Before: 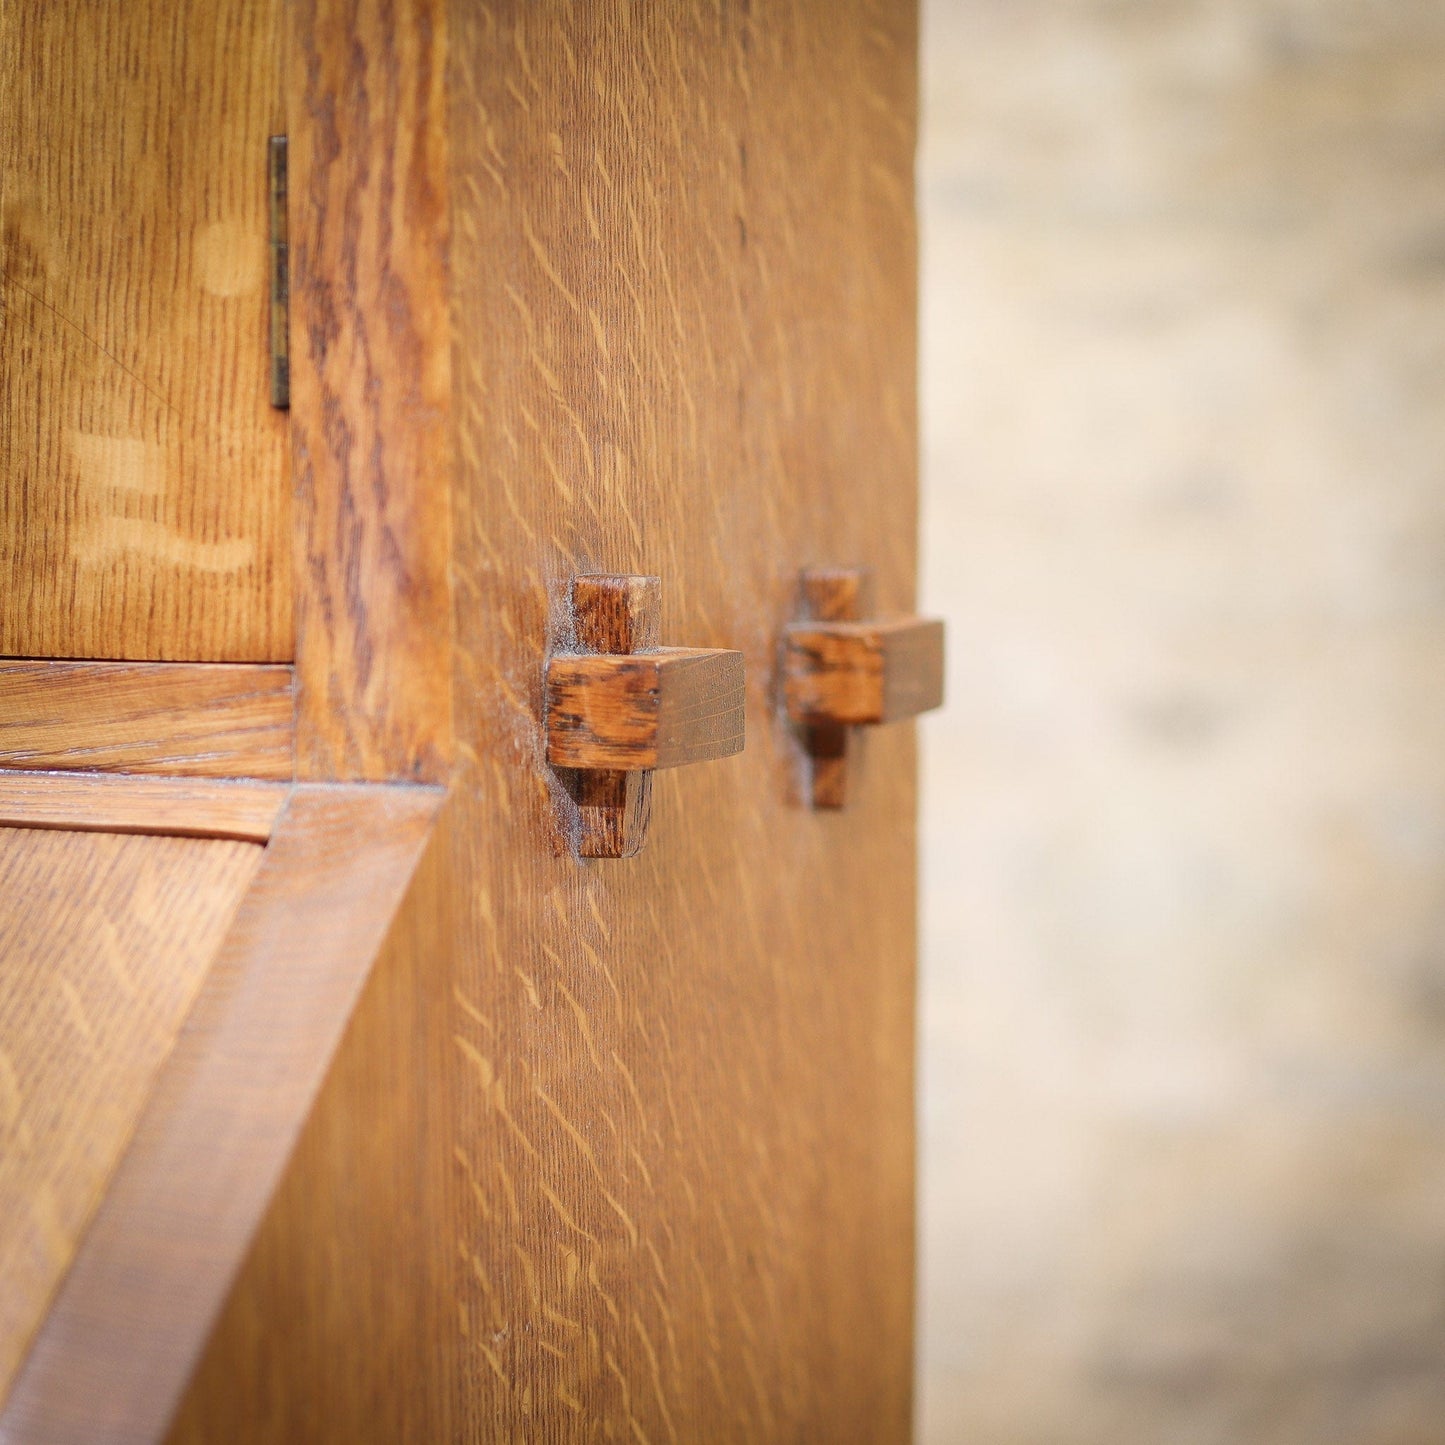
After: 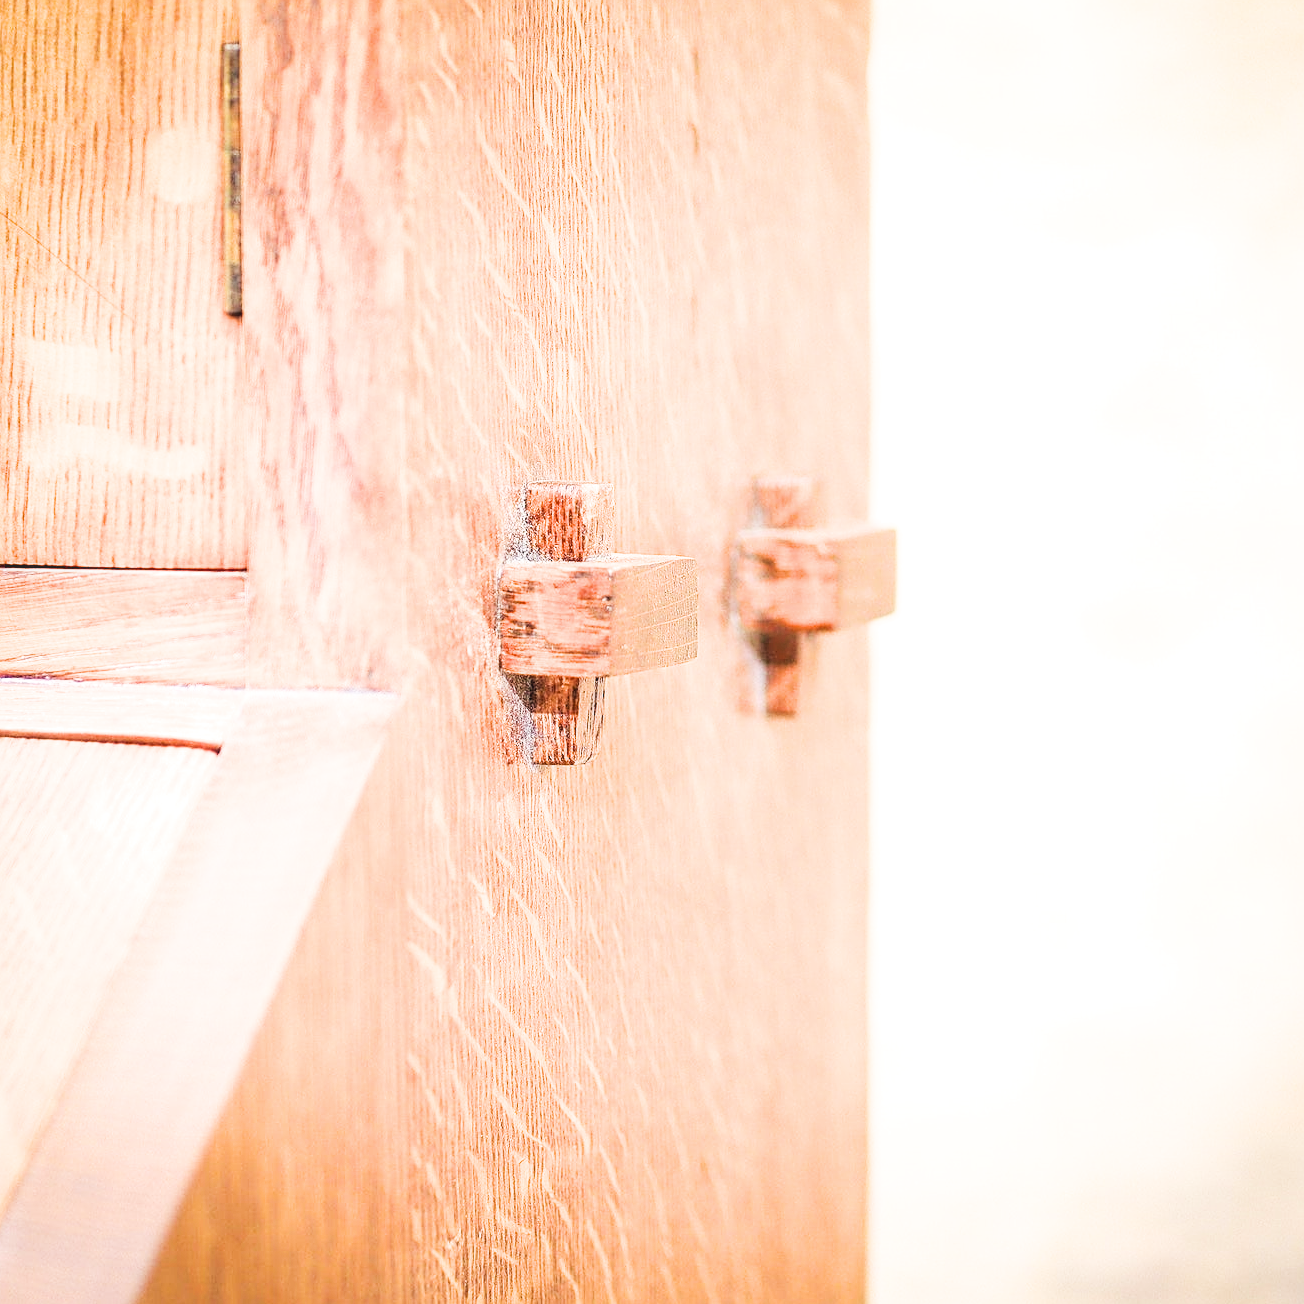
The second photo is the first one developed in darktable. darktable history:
exposure: exposure 2 EV, compensate highlight preservation false
crop: left 3.305%, top 6.436%, right 6.389%, bottom 3.258%
sharpen: on, module defaults
local contrast: detail 110%
filmic rgb: black relative exposure -5 EV, hardness 2.88, contrast 1.3, highlights saturation mix -30%
